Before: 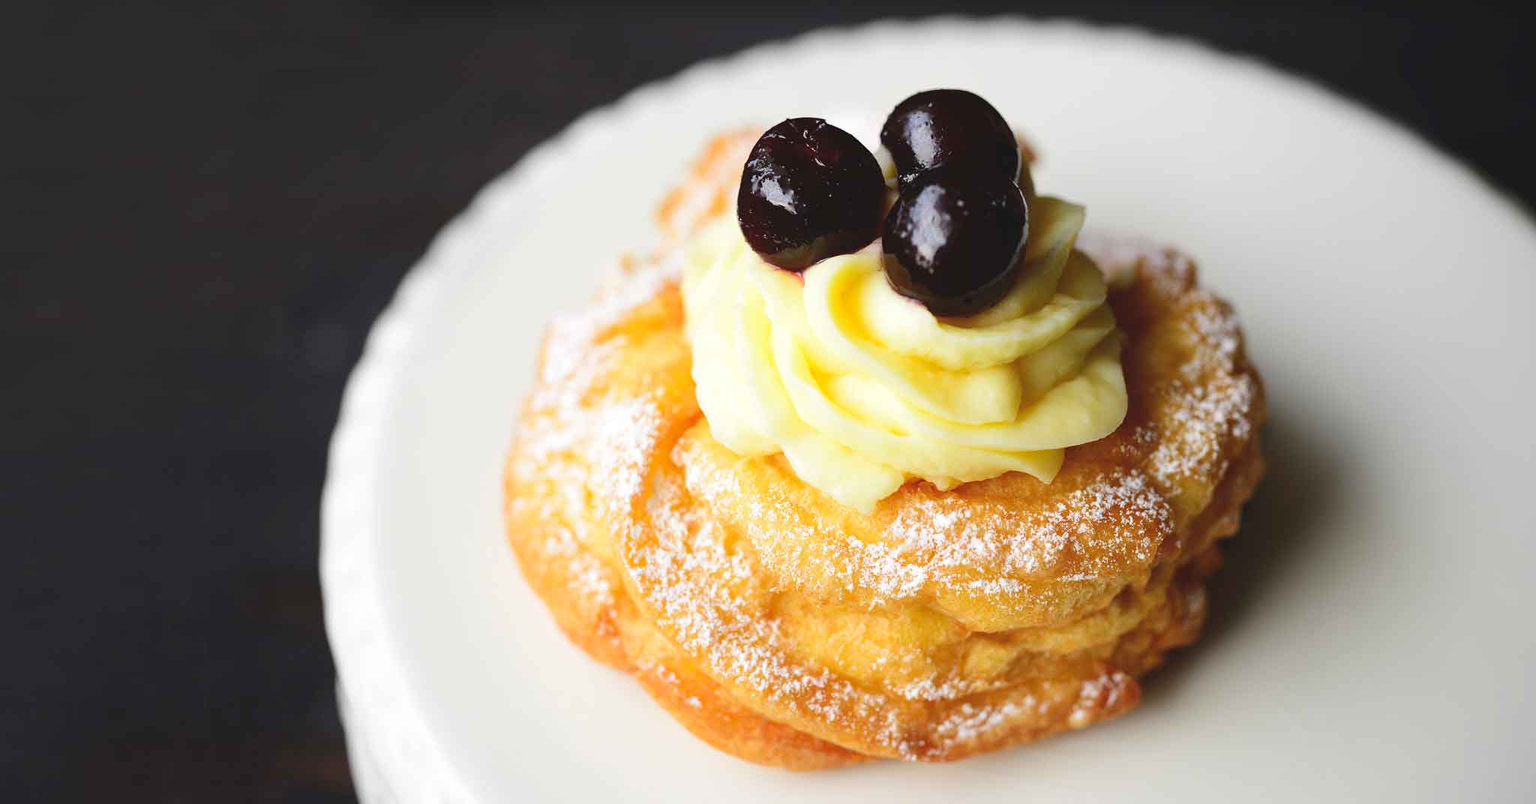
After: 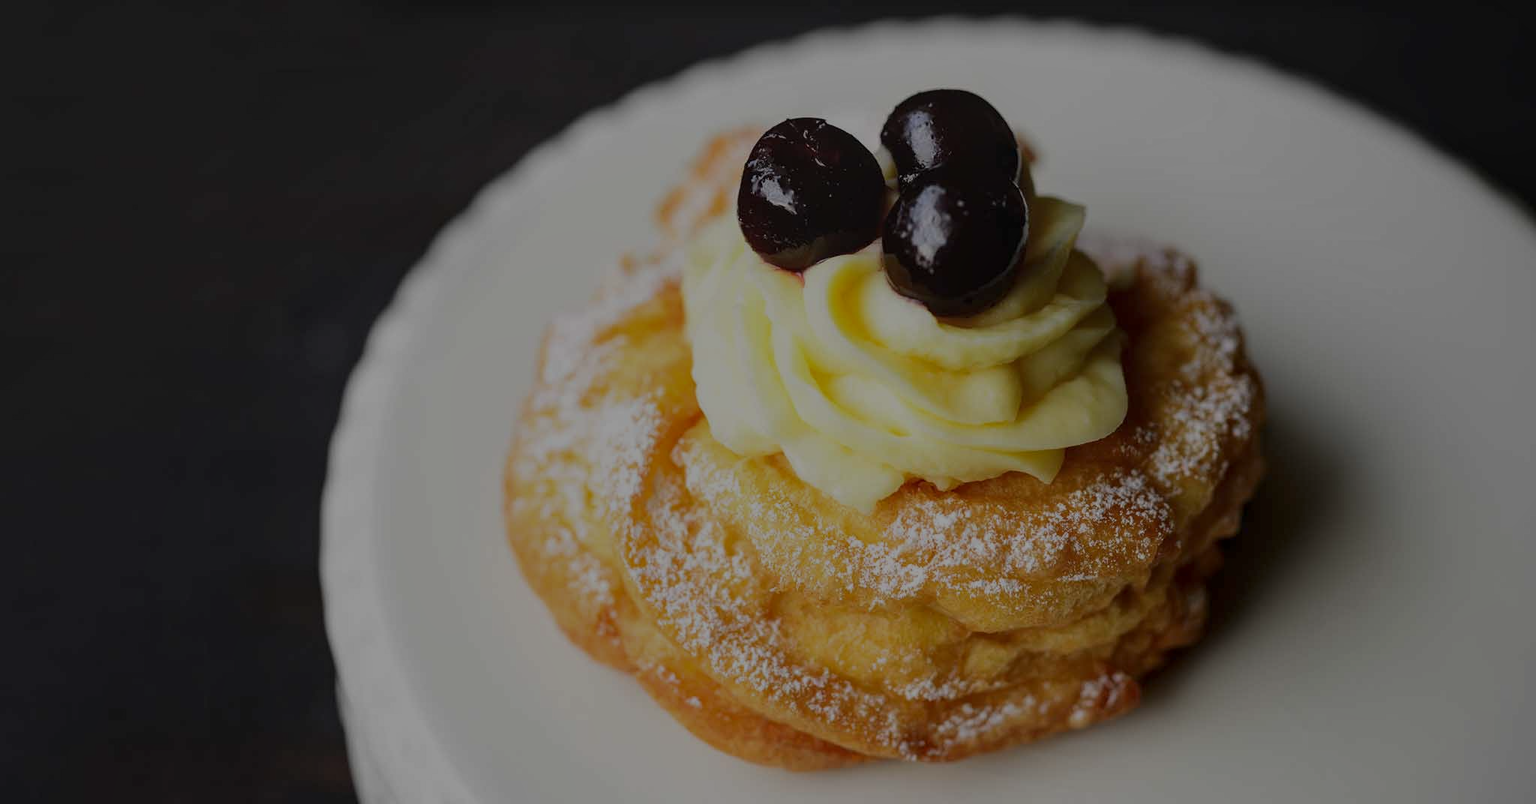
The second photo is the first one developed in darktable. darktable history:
local contrast: on, module defaults
exposure: black level correction 0, exposure -0.766 EV
